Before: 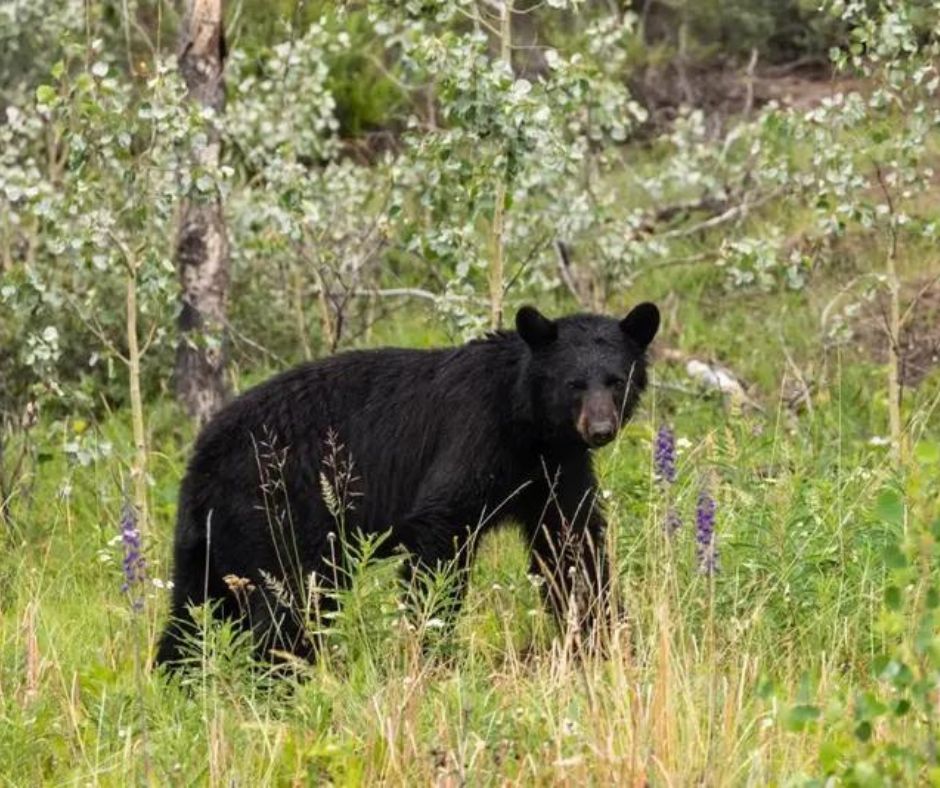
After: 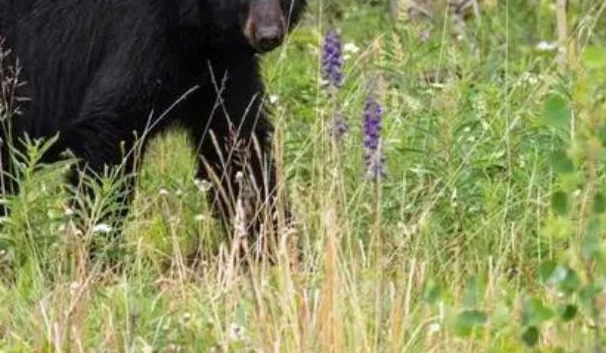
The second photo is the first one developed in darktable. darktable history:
color calibration: illuminant as shot in camera, x 0.358, y 0.373, temperature 4628.91 K
crop and rotate: left 35.509%, top 50.238%, bottom 4.934%
white balance: red 1, blue 1
